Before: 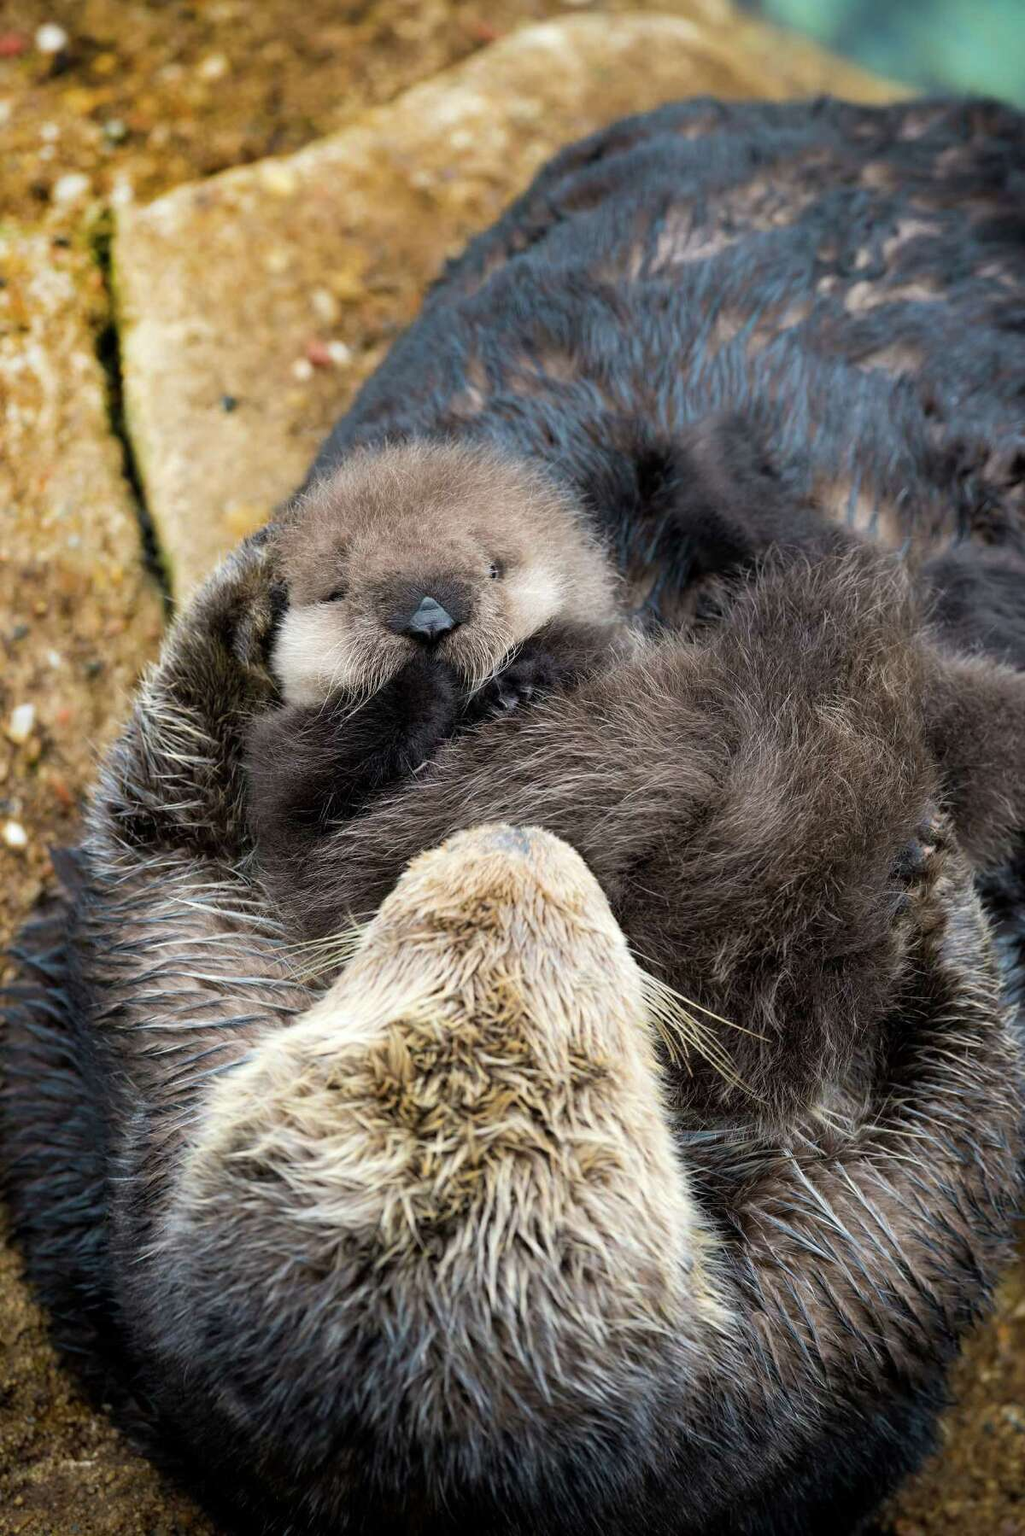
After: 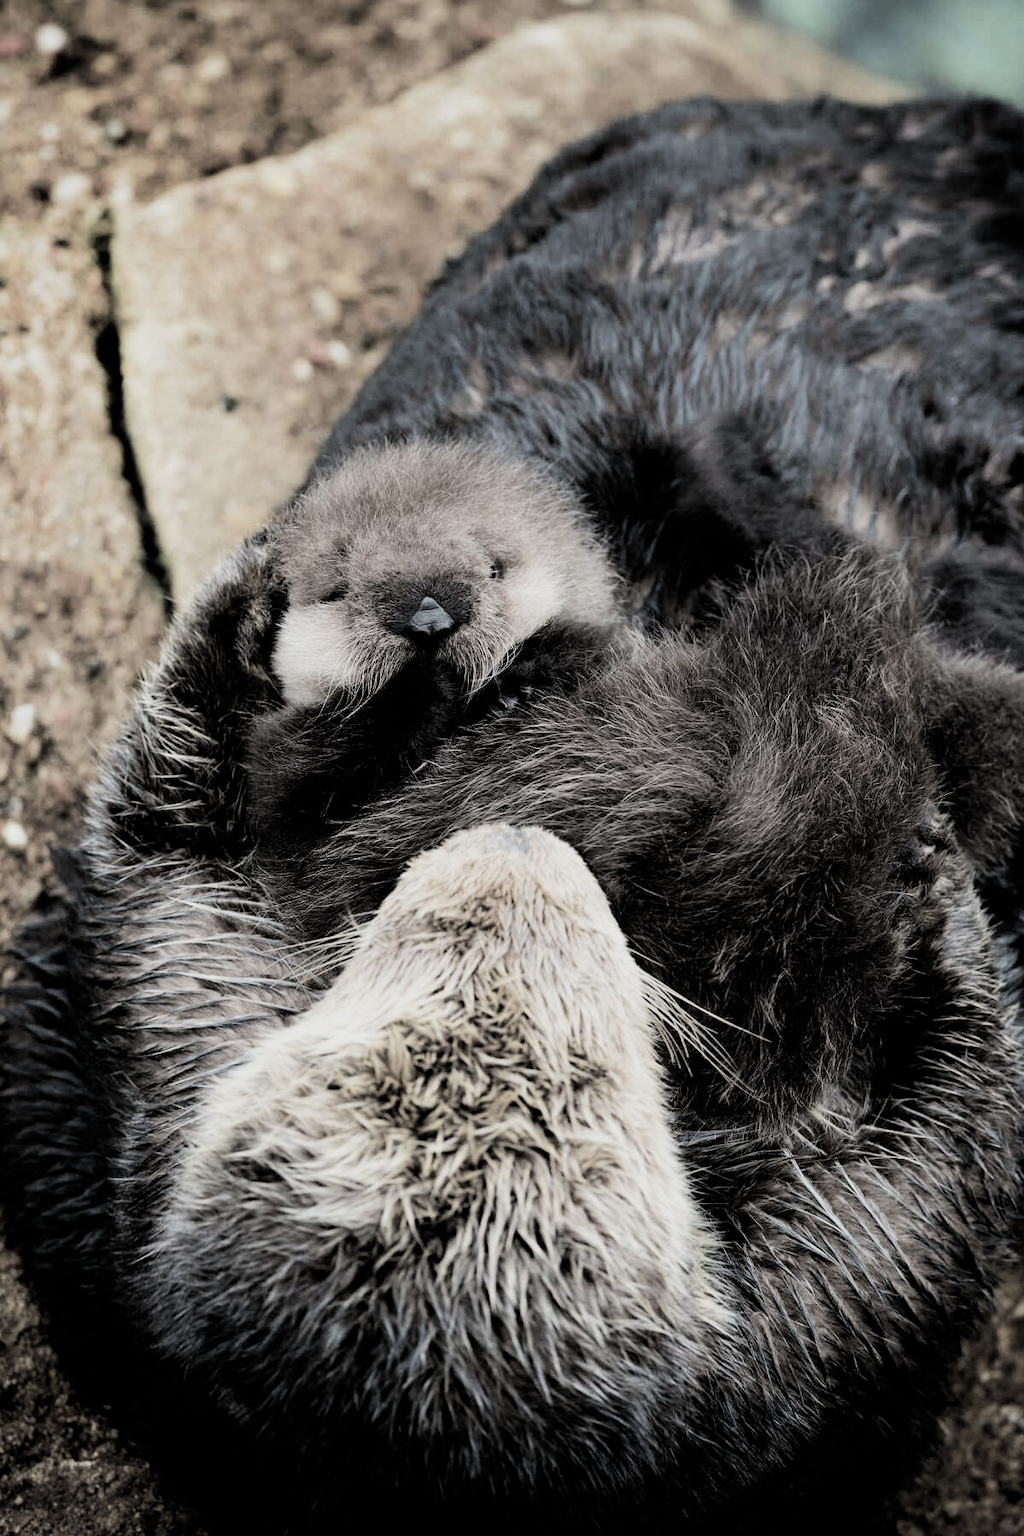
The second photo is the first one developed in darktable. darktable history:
filmic rgb: black relative exposure -5.06 EV, white relative exposure 3.96 EV, hardness 2.88, contrast 1.406, highlights saturation mix -28.86%, color science v4 (2020)
